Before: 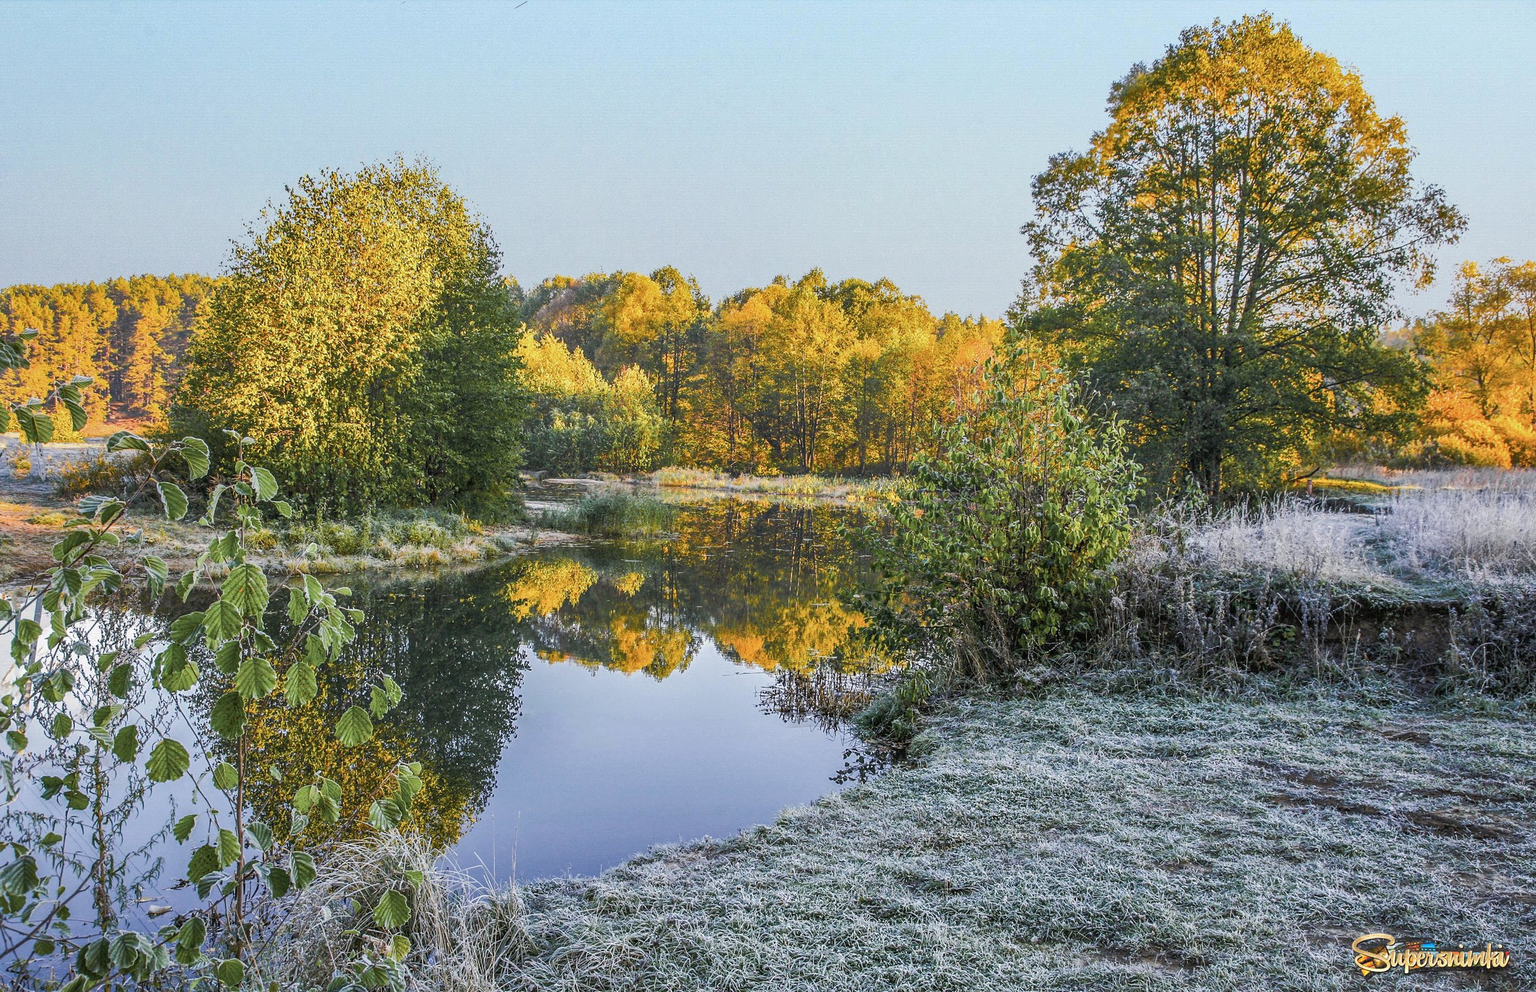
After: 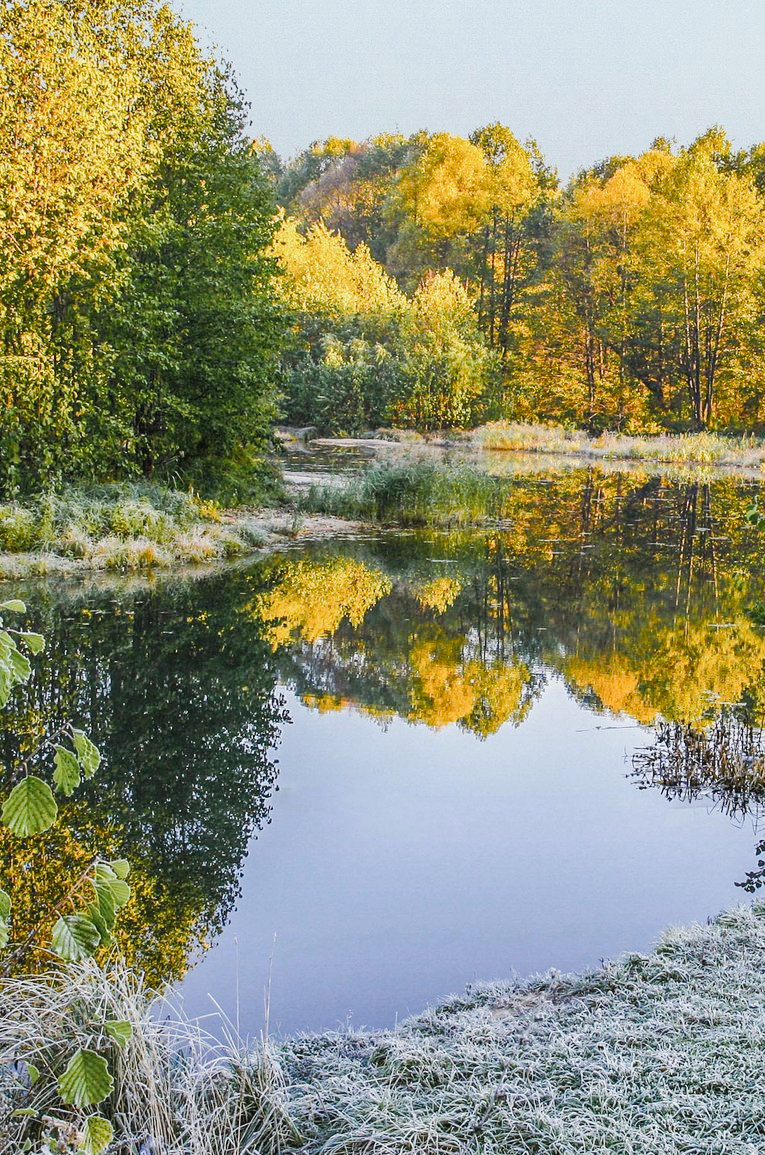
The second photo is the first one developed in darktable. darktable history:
tone curve: curves: ch0 [(0, 0) (0.003, 0.03) (0.011, 0.032) (0.025, 0.035) (0.044, 0.038) (0.069, 0.041) (0.1, 0.058) (0.136, 0.091) (0.177, 0.133) (0.224, 0.181) (0.277, 0.268) (0.335, 0.363) (0.399, 0.461) (0.468, 0.554) (0.543, 0.633) (0.623, 0.709) (0.709, 0.784) (0.801, 0.869) (0.898, 0.938) (1, 1)], preserve colors none
crop and rotate: left 21.77%, top 18.528%, right 44.676%, bottom 2.997%
contrast equalizer: octaves 7, y [[0.6 ×6], [0.55 ×6], [0 ×6], [0 ×6], [0 ×6]], mix -0.3
